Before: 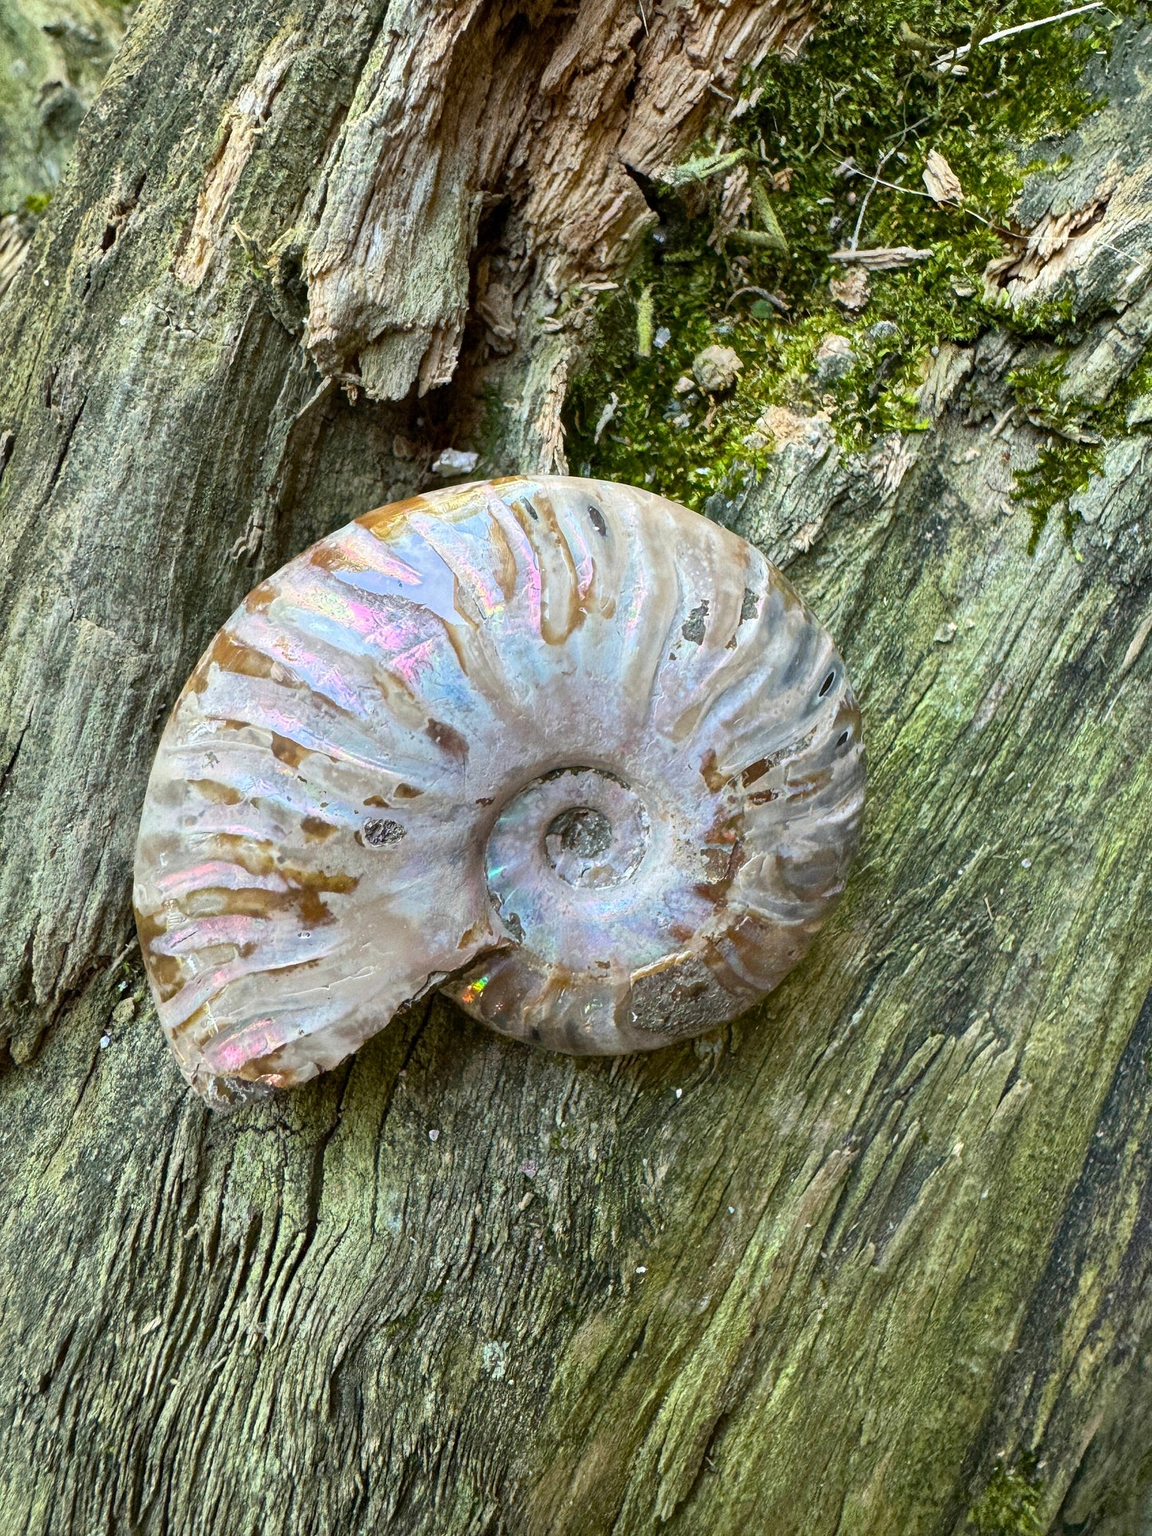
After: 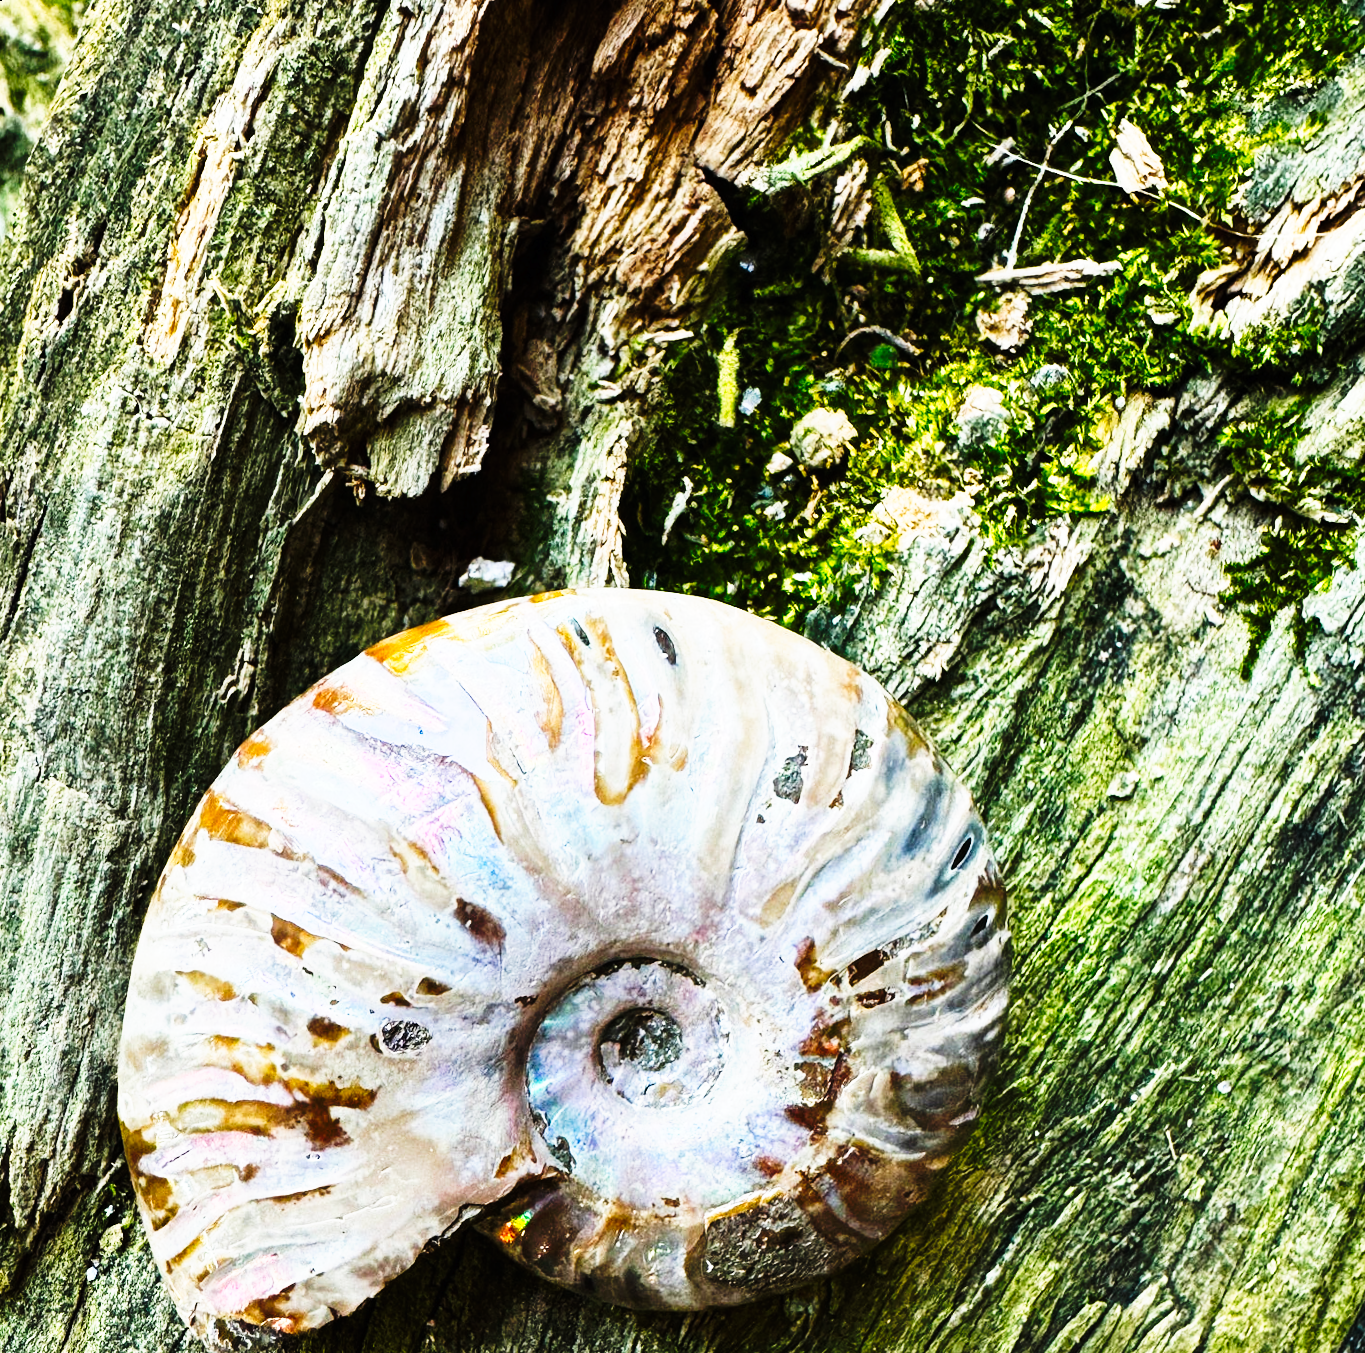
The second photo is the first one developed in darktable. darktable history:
rotate and perspective: rotation 0.062°, lens shift (vertical) 0.115, lens shift (horizontal) -0.133, crop left 0.047, crop right 0.94, crop top 0.061, crop bottom 0.94
crop: bottom 24.988%
tone curve: curves: ch0 [(0, 0) (0.003, 0.004) (0.011, 0.006) (0.025, 0.008) (0.044, 0.012) (0.069, 0.017) (0.1, 0.021) (0.136, 0.029) (0.177, 0.043) (0.224, 0.062) (0.277, 0.108) (0.335, 0.166) (0.399, 0.301) (0.468, 0.467) (0.543, 0.64) (0.623, 0.803) (0.709, 0.908) (0.801, 0.969) (0.898, 0.988) (1, 1)], preserve colors none
